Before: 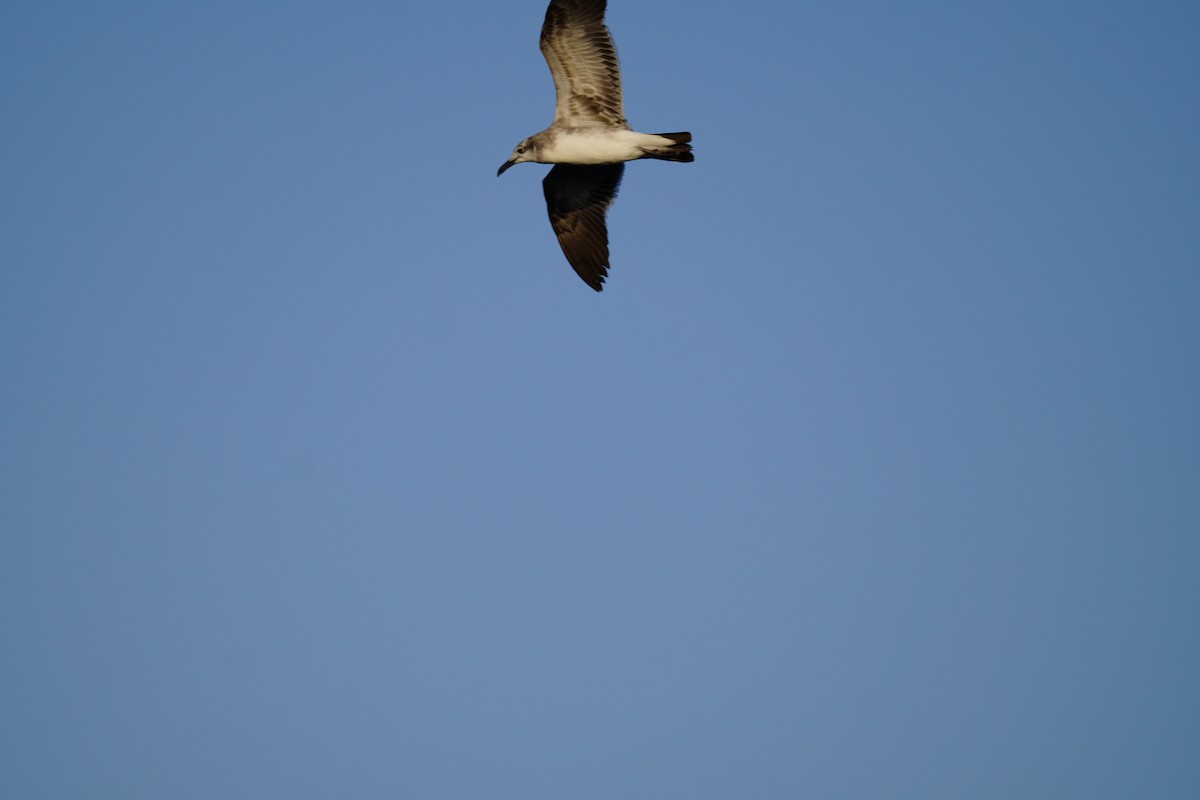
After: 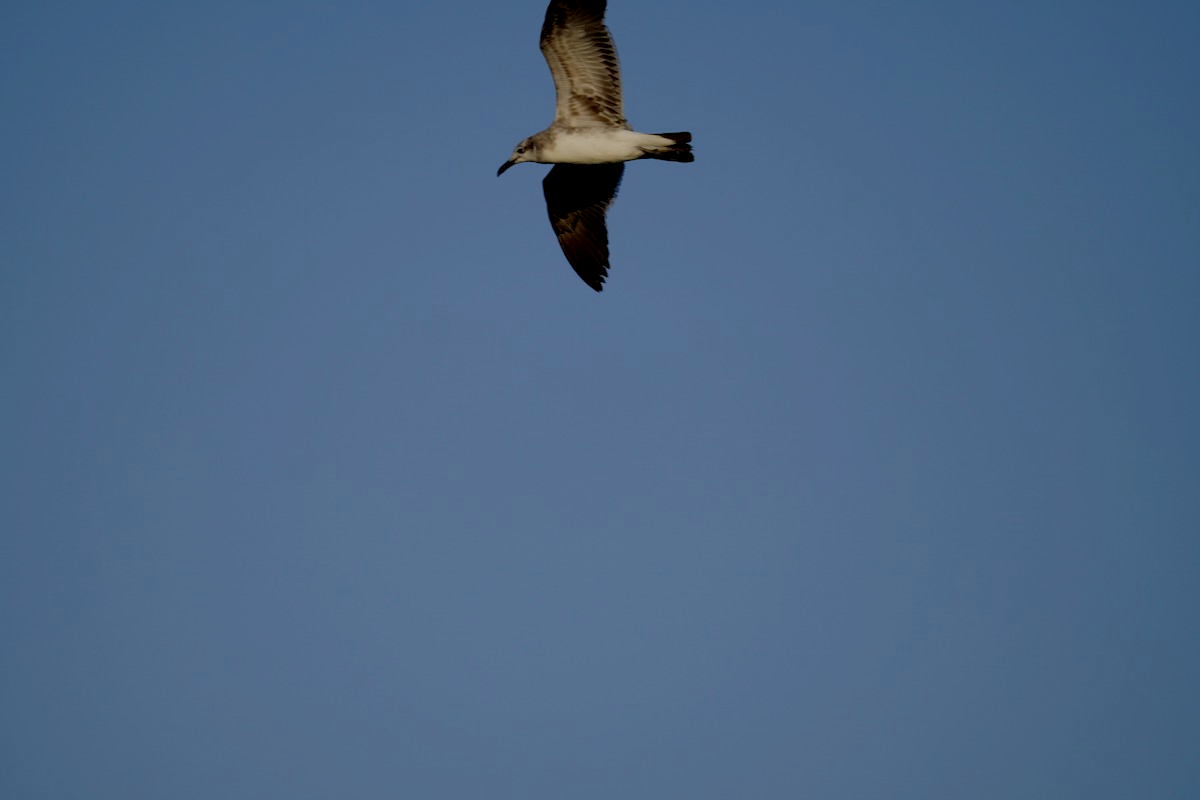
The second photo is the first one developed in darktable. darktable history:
exposure: black level correction 0.009, exposure -0.611 EV, compensate highlight preservation false
